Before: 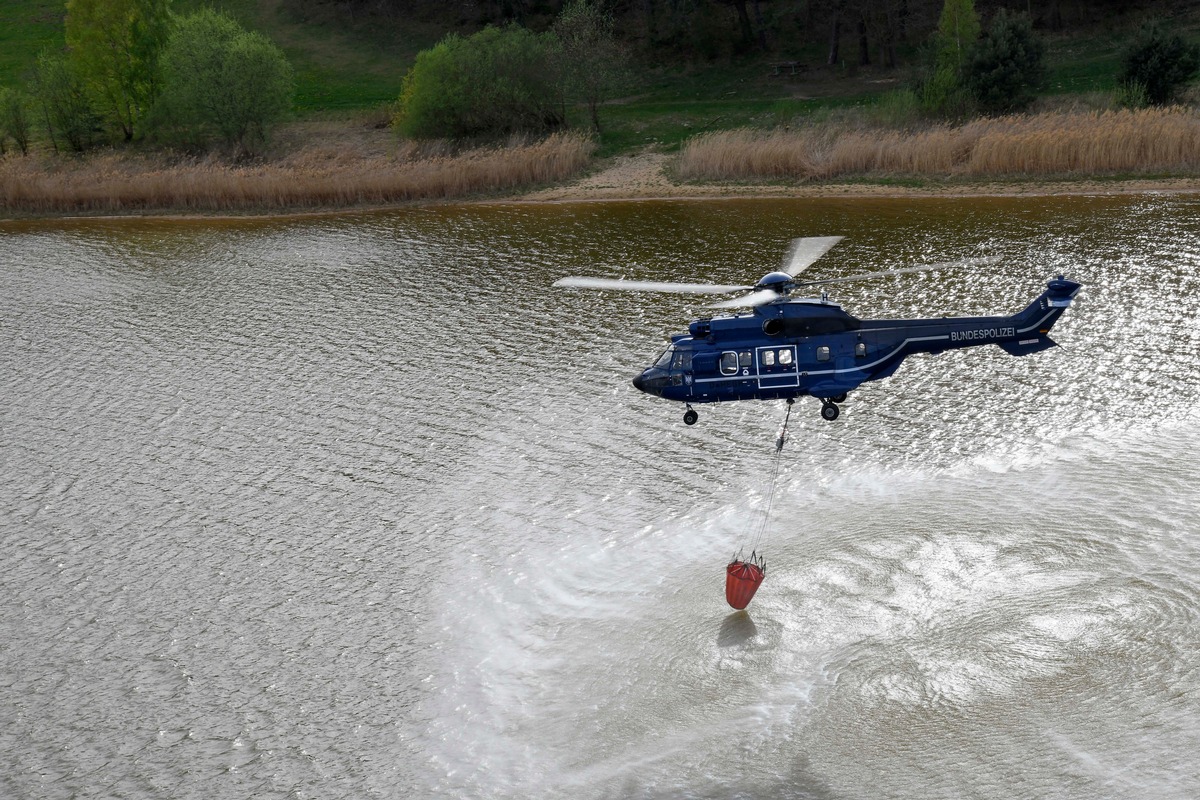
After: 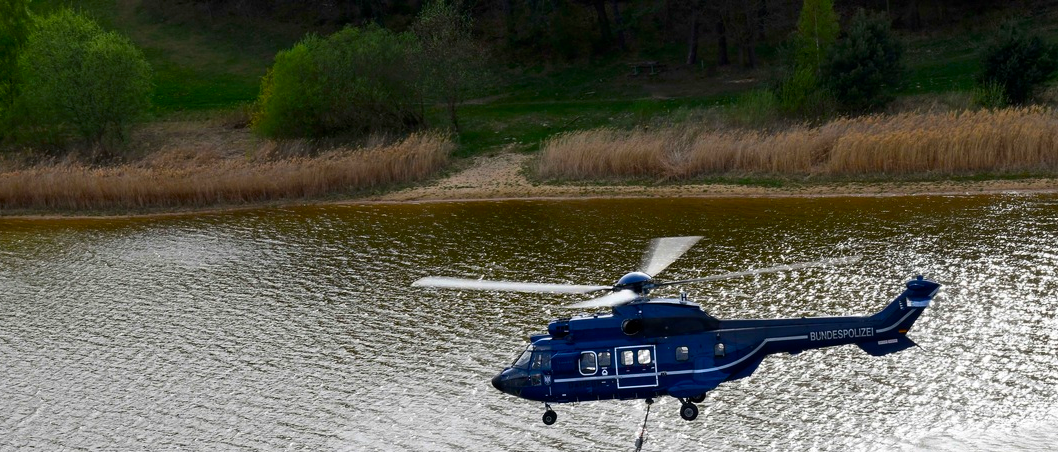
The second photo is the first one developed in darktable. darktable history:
crop and rotate: left 11.784%, bottom 43.406%
color balance rgb: perceptual saturation grading › global saturation 15.049%, global vibrance 20%
contrast brightness saturation: contrast 0.153, brightness -0.014, saturation 0.103
